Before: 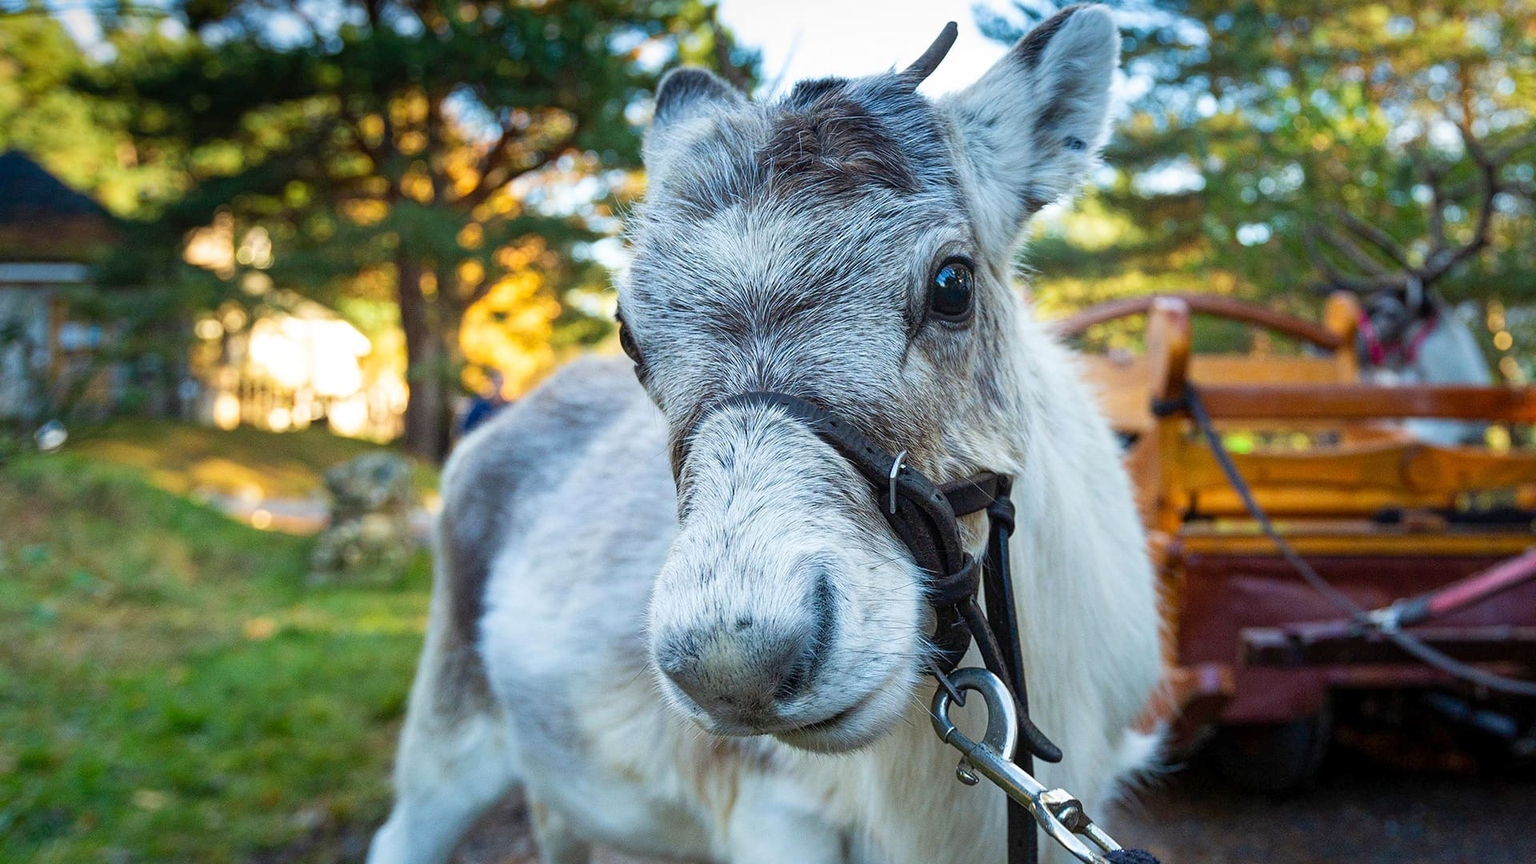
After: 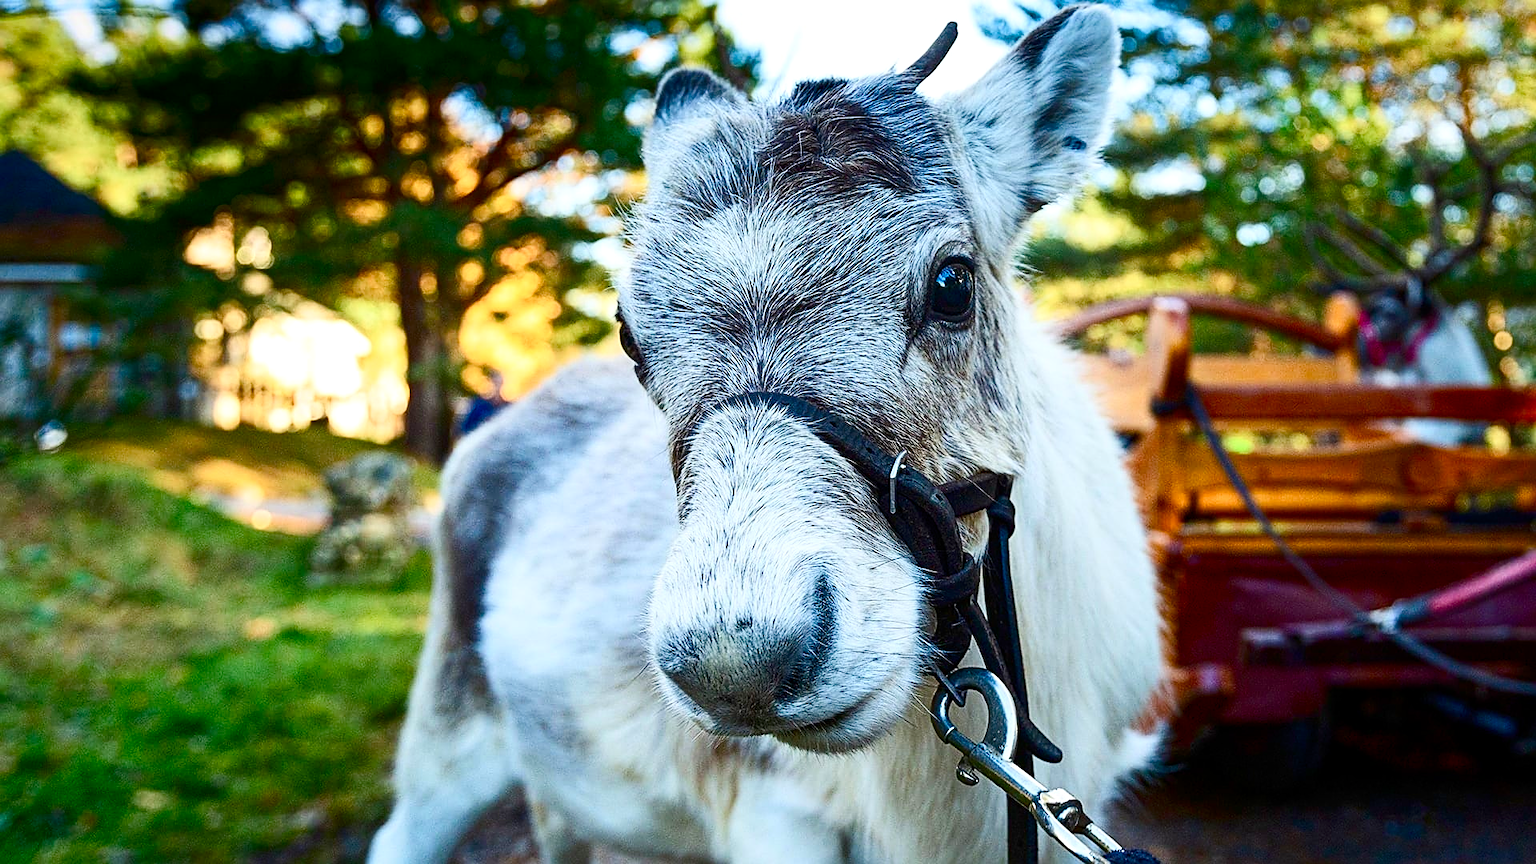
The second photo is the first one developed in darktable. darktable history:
contrast brightness saturation: contrast 0.278
sharpen: on, module defaults
color balance rgb: perceptual saturation grading › global saturation 20%, perceptual saturation grading › highlights -49.852%, perceptual saturation grading › shadows 25.931%, global vibrance 11.459%, contrast 4.787%
color correction: highlights b* -0.007, saturation 1.29
